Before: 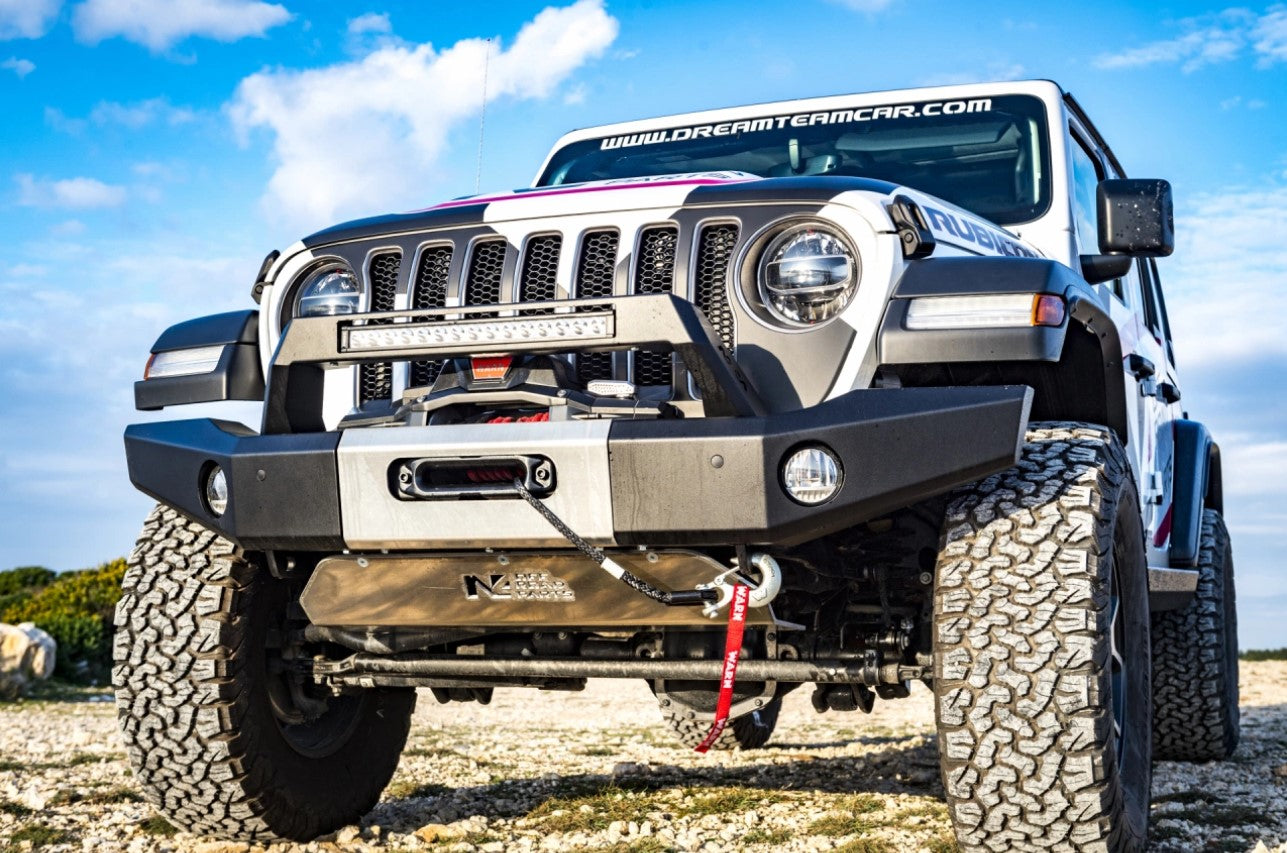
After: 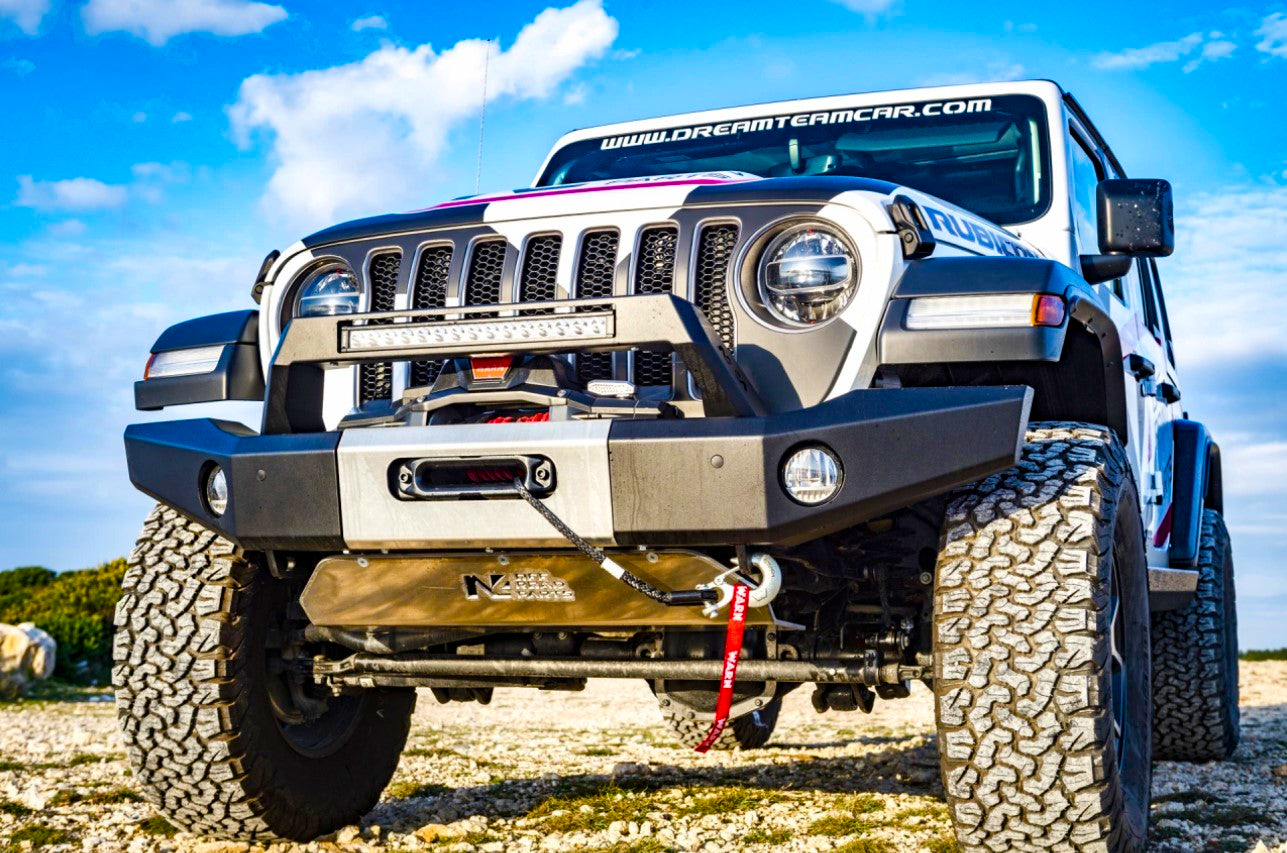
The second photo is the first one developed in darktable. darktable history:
shadows and highlights: low approximation 0.01, soften with gaussian
color balance rgb: perceptual saturation grading › global saturation 20%, perceptual saturation grading › highlights -25%, perceptual saturation grading › shadows 50.52%, global vibrance 40.24%
